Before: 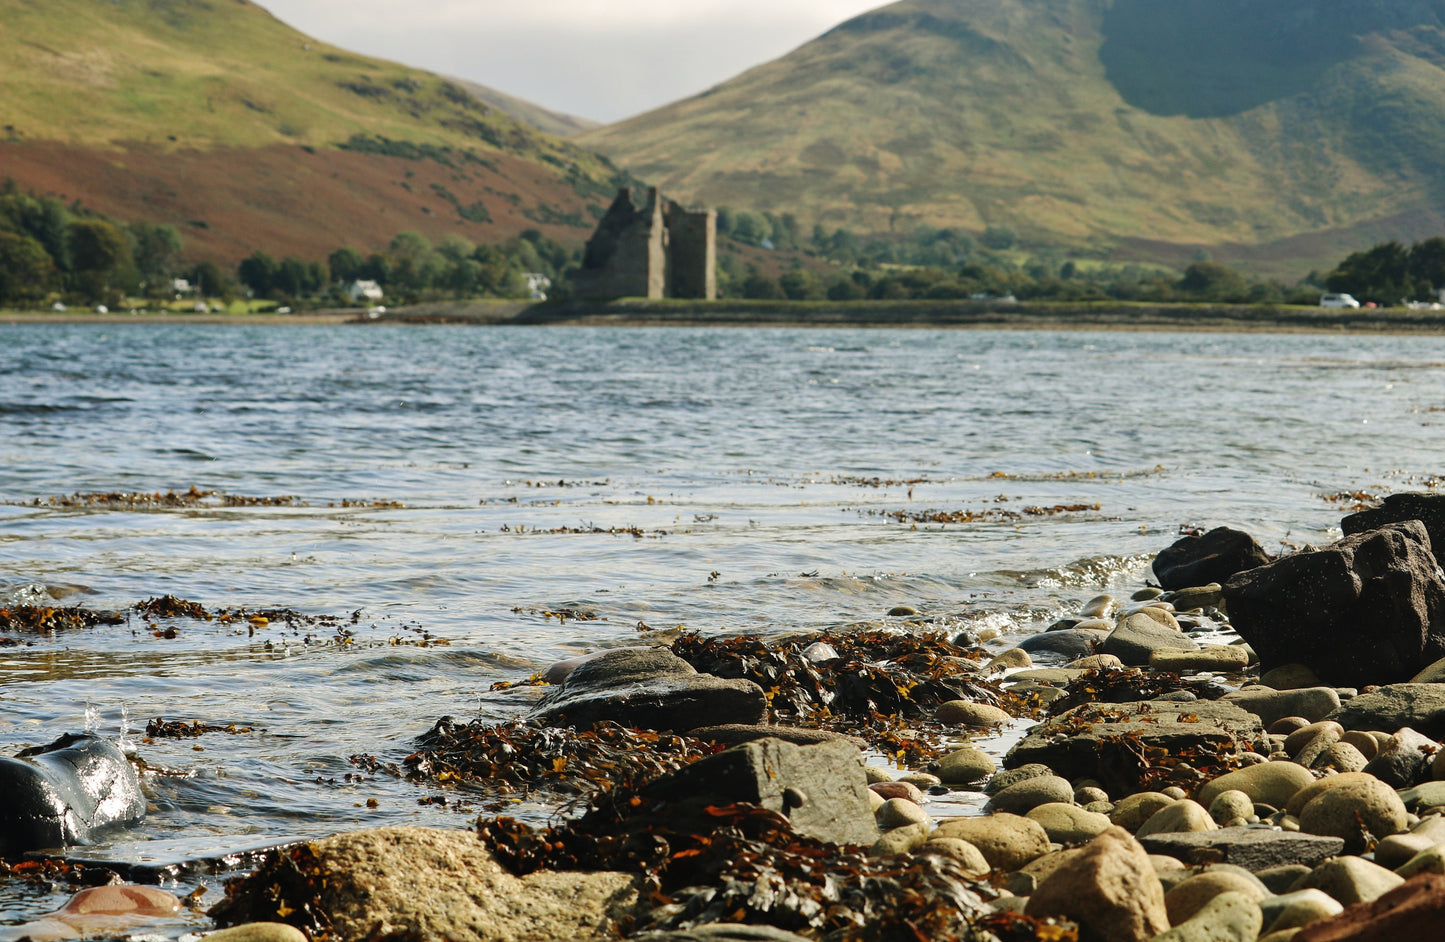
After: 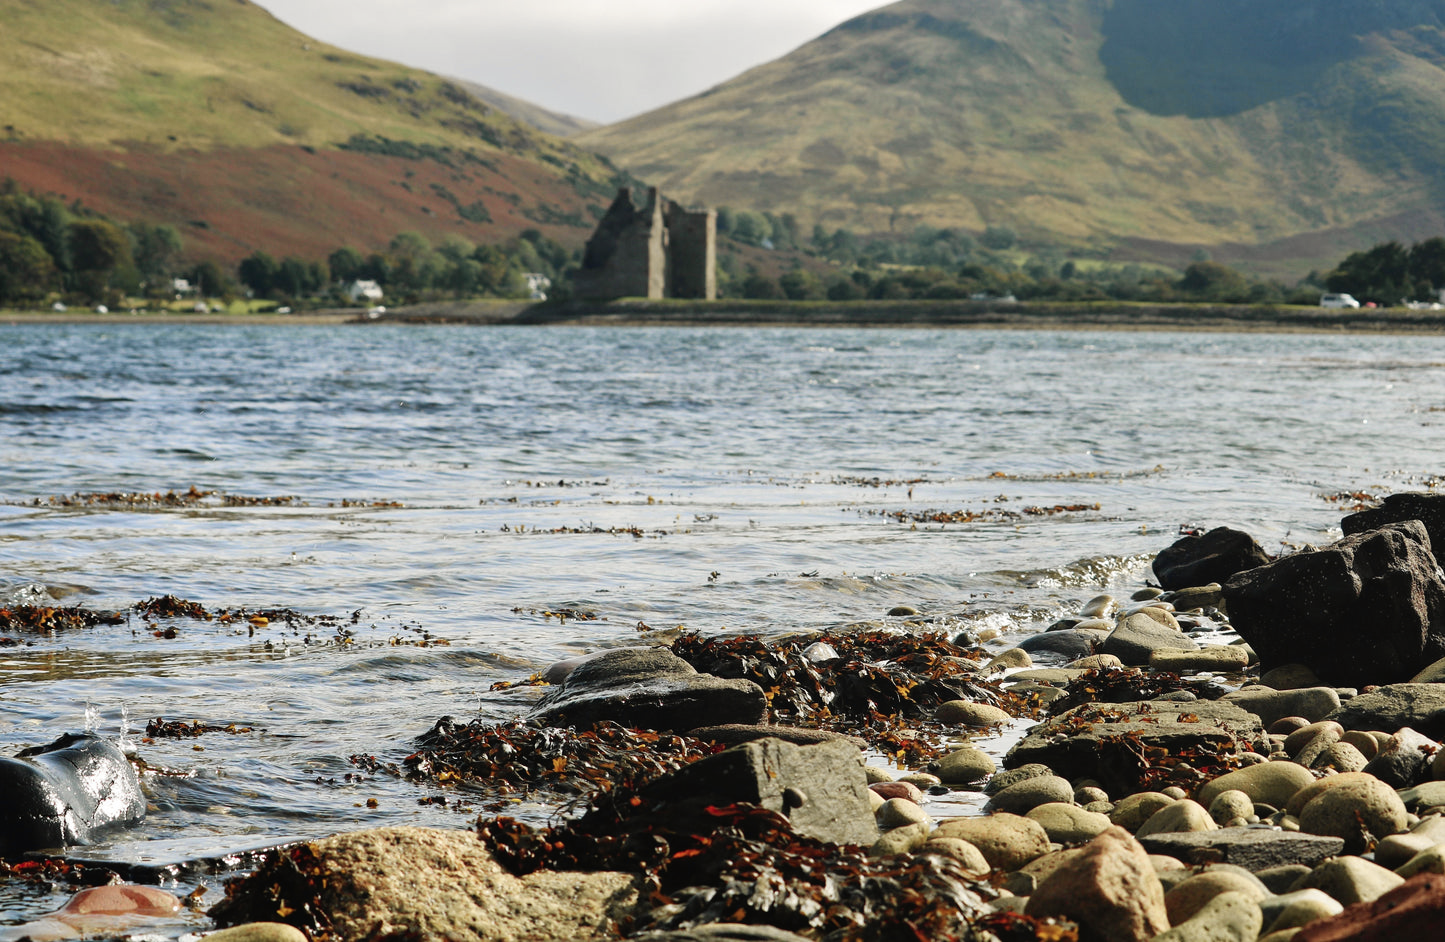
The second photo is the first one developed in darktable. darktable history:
tone curve: curves: ch0 [(0, 0.012) (0.056, 0.046) (0.218, 0.213) (0.606, 0.62) (0.82, 0.846) (1, 1)]; ch1 [(0, 0) (0.226, 0.261) (0.403, 0.437) (0.469, 0.472) (0.495, 0.499) (0.508, 0.503) (0.545, 0.555) (0.59, 0.598) (0.686, 0.728) (1, 1)]; ch2 [(0, 0) (0.269, 0.299) (0.459, 0.45) (0.498, 0.499) (0.523, 0.512) (0.568, 0.558) (0.634, 0.617) (0.698, 0.677) (0.806, 0.769) (1, 1)], color space Lab, independent channels, preserve colors none
